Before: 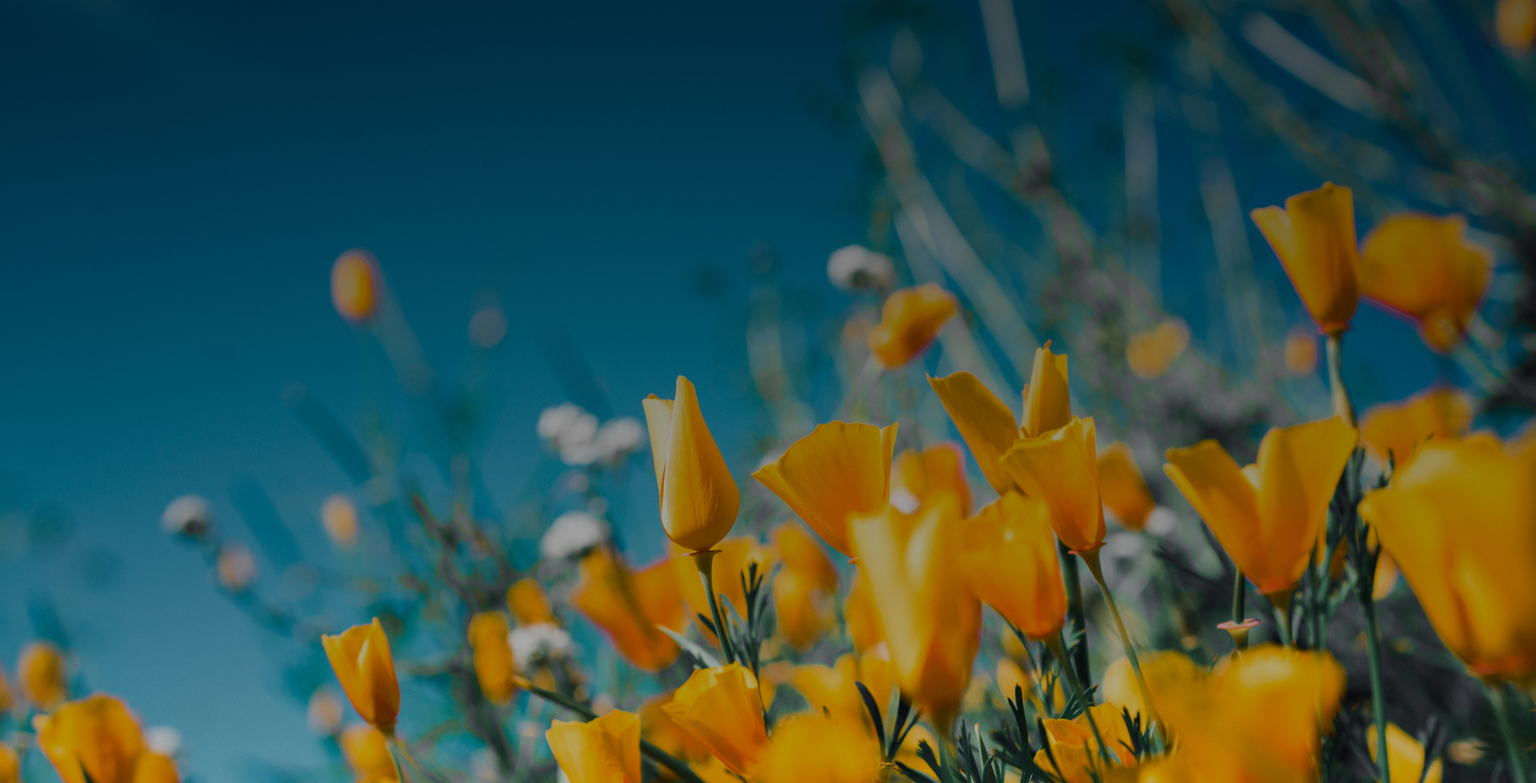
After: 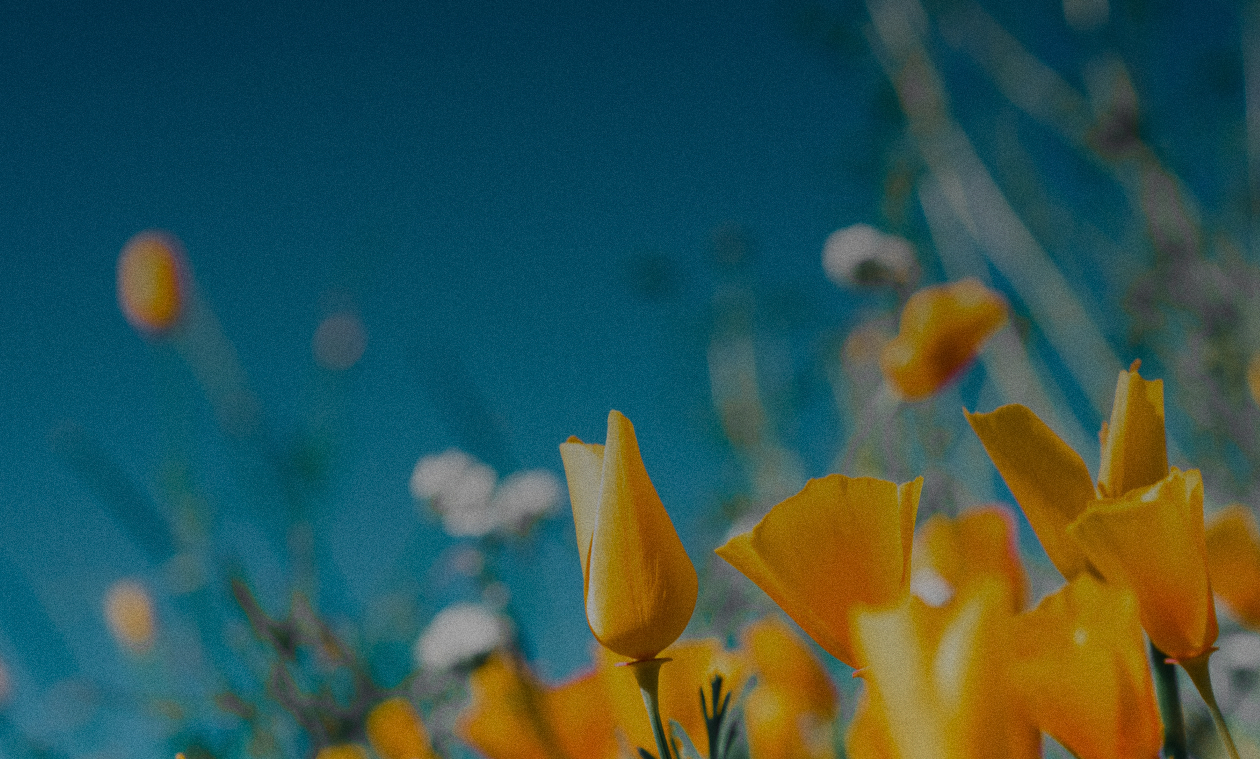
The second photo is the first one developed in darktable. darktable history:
crop: left 16.202%, top 11.208%, right 26.045%, bottom 20.557%
grain: on, module defaults
